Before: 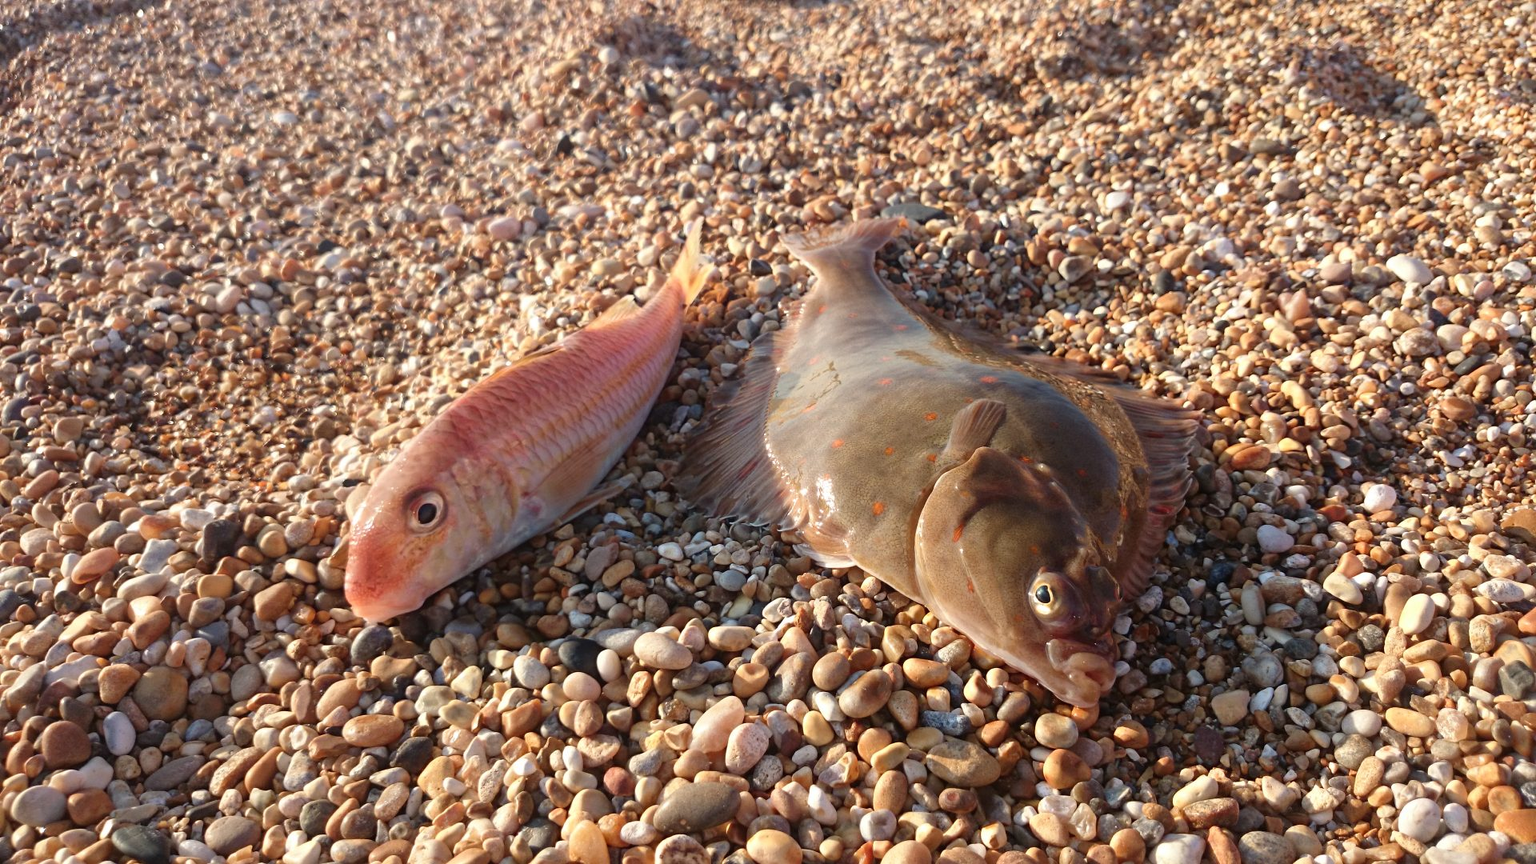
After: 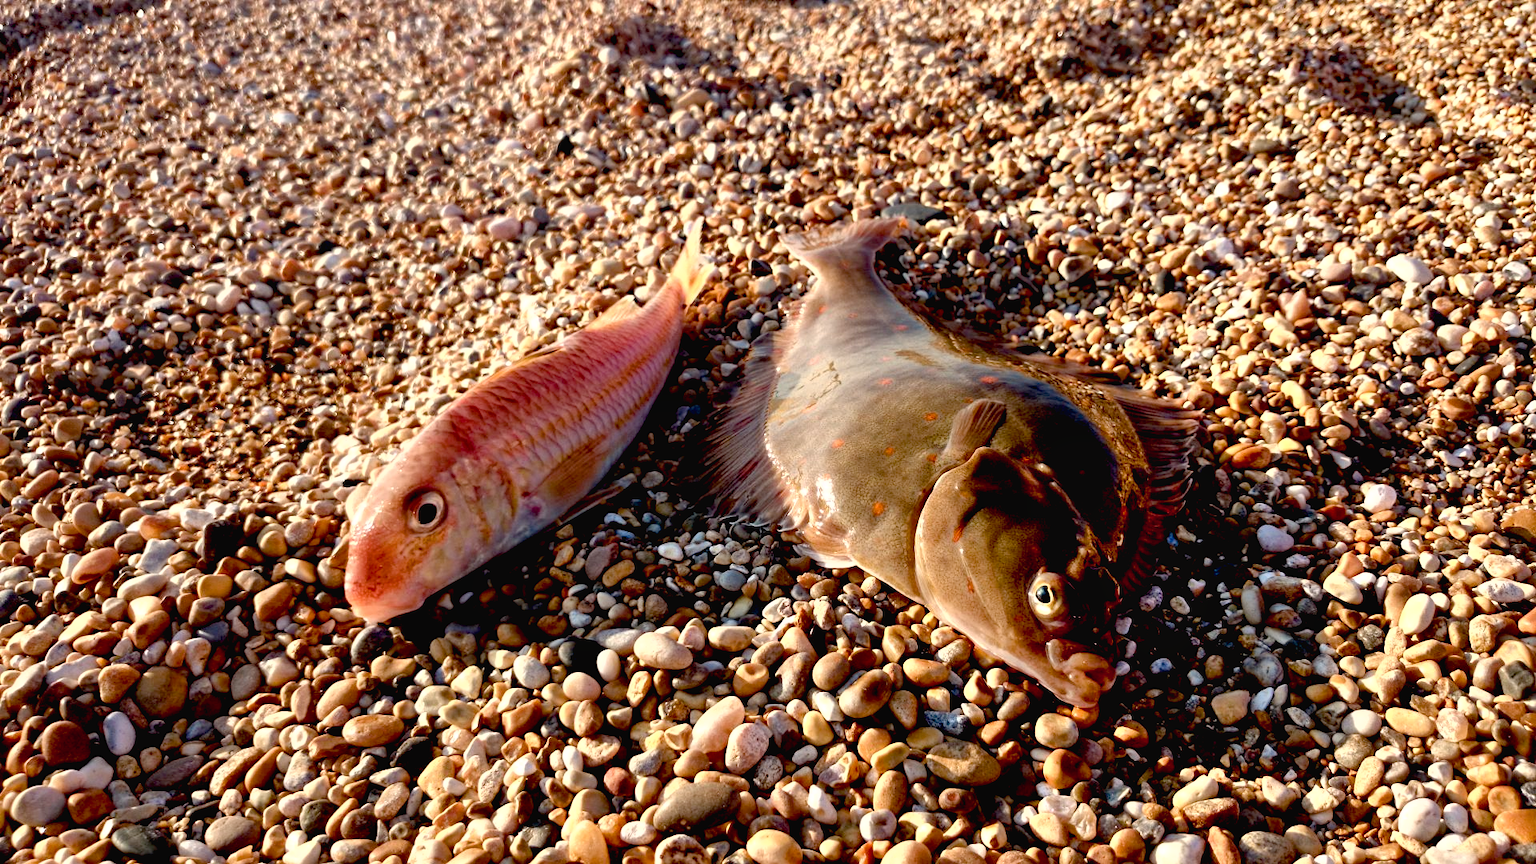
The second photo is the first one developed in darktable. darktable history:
color balance rgb: shadows lift › chroma 1%, shadows lift › hue 28.8°, power › hue 60°, highlights gain › chroma 1%, highlights gain › hue 60°, global offset › luminance 0.25%, perceptual saturation grading › highlights -20%, perceptual saturation grading › shadows 20%, perceptual brilliance grading › highlights 10%, perceptual brilliance grading › shadows -5%, global vibrance 19.67%
shadows and highlights: low approximation 0.01, soften with gaussian
exposure: black level correction 0.047, exposure 0.013 EV, compensate highlight preservation false
